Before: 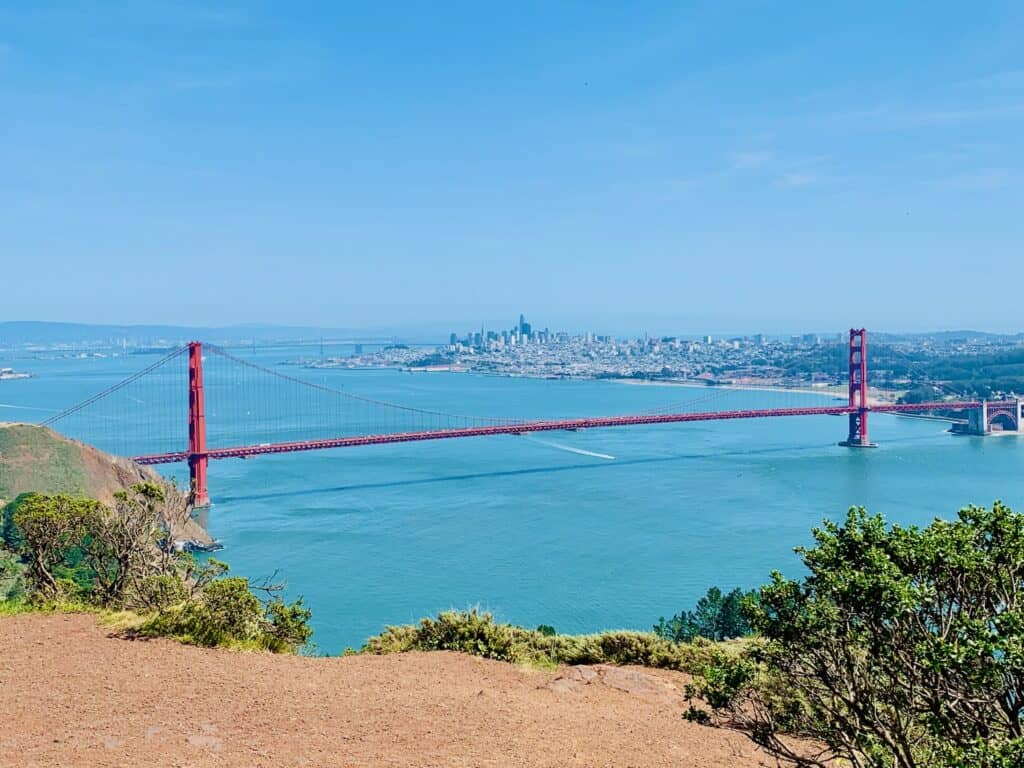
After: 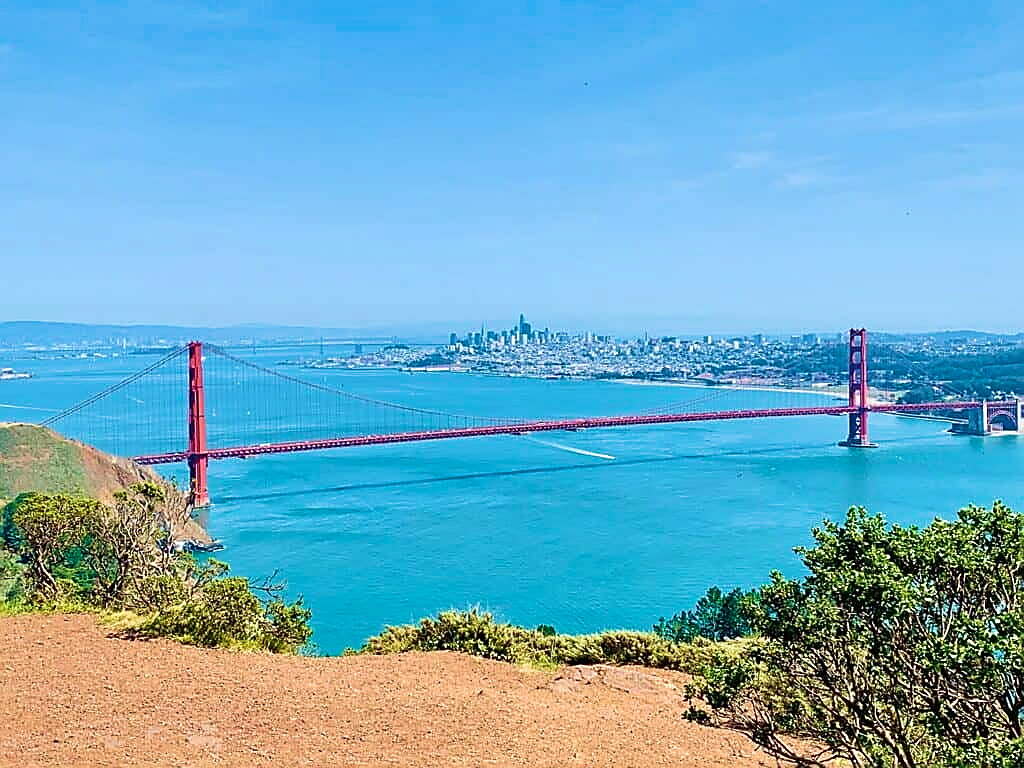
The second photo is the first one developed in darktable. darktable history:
exposure: exposure 0.299 EV, compensate highlight preservation false
shadows and highlights: shadows 20.84, highlights -37.01, soften with gaussian
sharpen: radius 1.375, amount 1.25, threshold 0.728
velvia: strength 44.76%
tone curve: curves: ch0 [(0, 0) (0.003, 0.003) (0.011, 0.011) (0.025, 0.025) (0.044, 0.044) (0.069, 0.069) (0.1, 0.099) (0.136, 0.135) (0.177, 0.176) (0.224, 0.223) (0.277, 0.275) (0.335, 0.333) (0.399, 0.396) (0.468, 0.465) (0.543, 0.541) (0.623, 0.622) (0.709, 0.708) (0.801, 0.8) (0.898, 0.897) (1, 1)], color space Lab, independent channels
